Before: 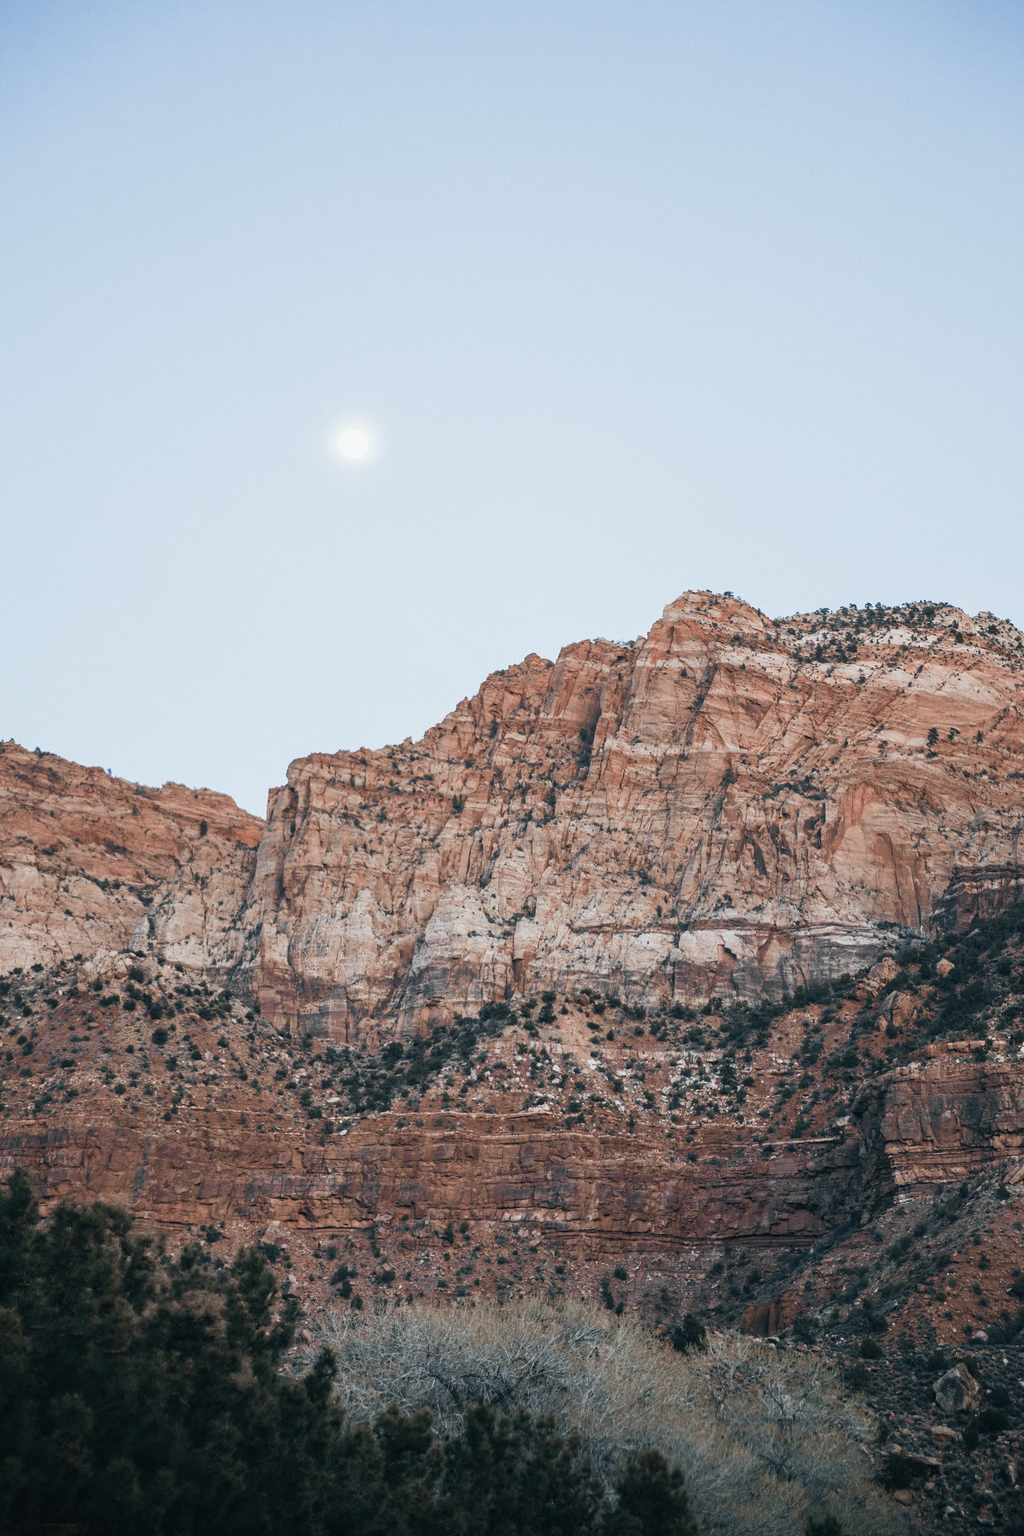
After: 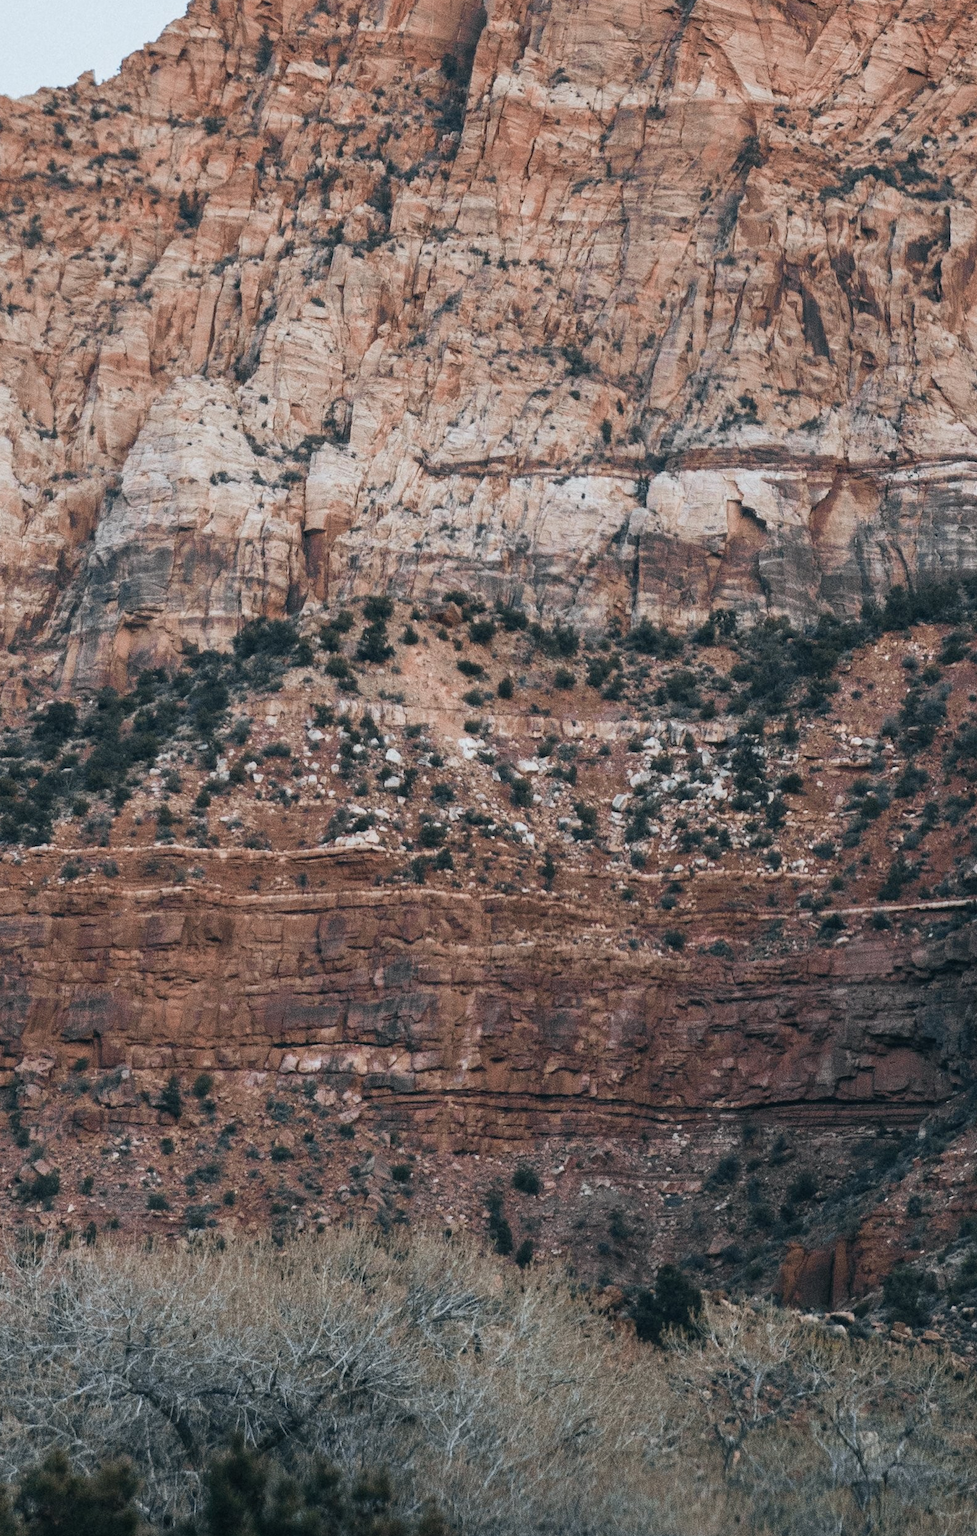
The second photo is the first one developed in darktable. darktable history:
crop: left 35.784%, top 45.782%, right 18.072%, bottom 5.871%
